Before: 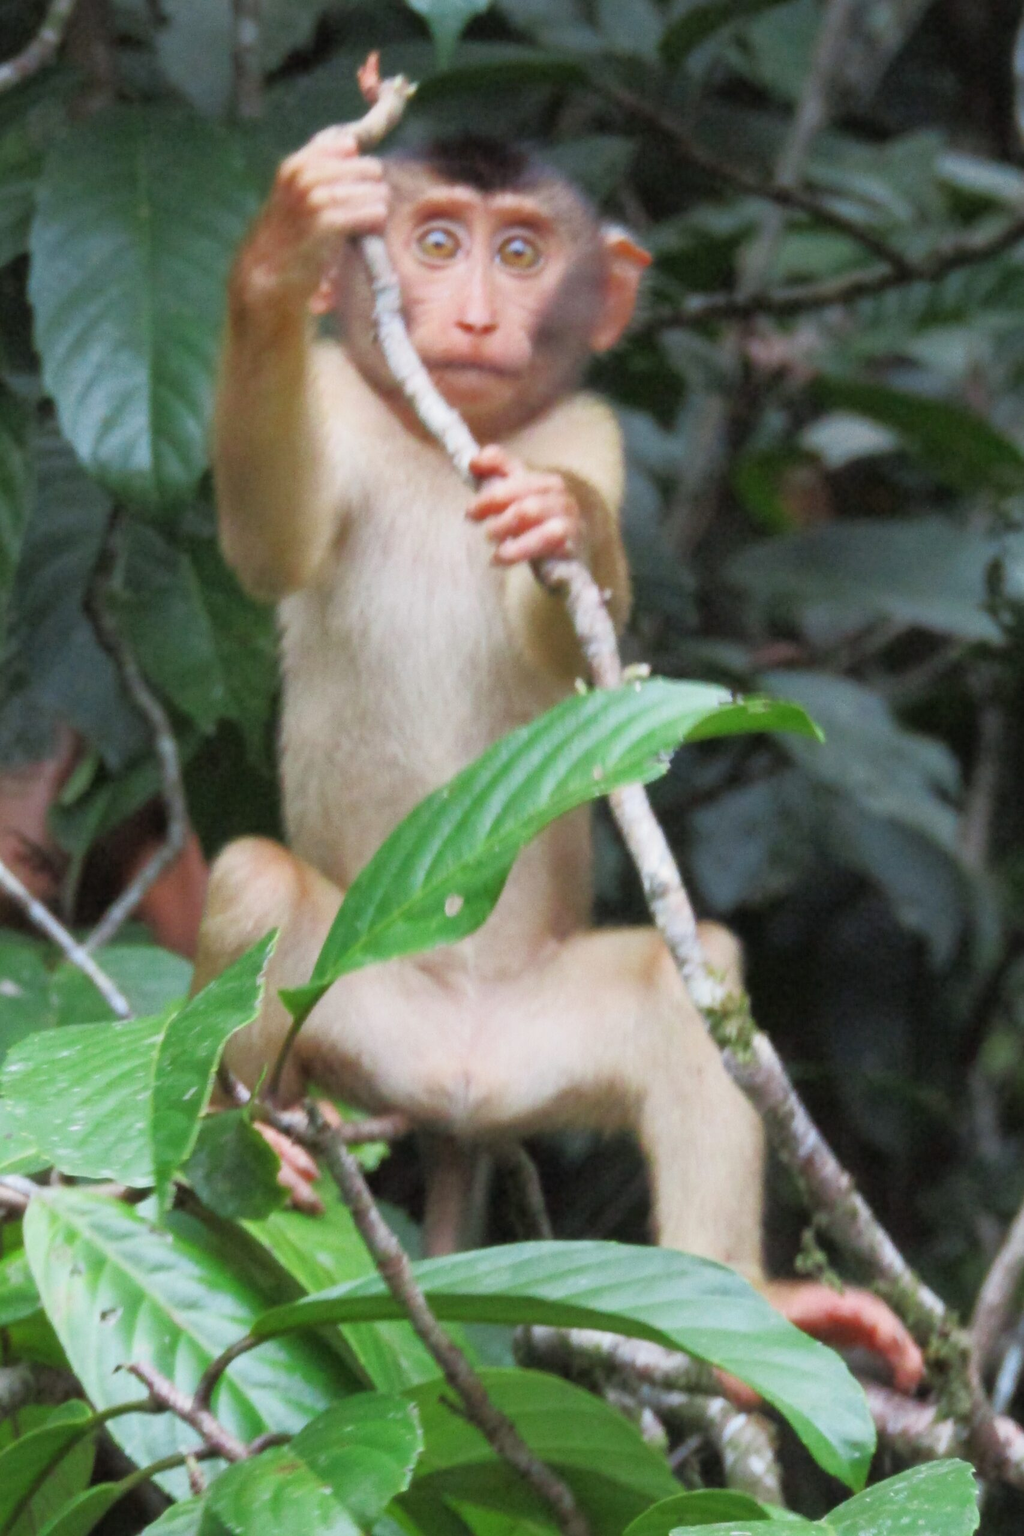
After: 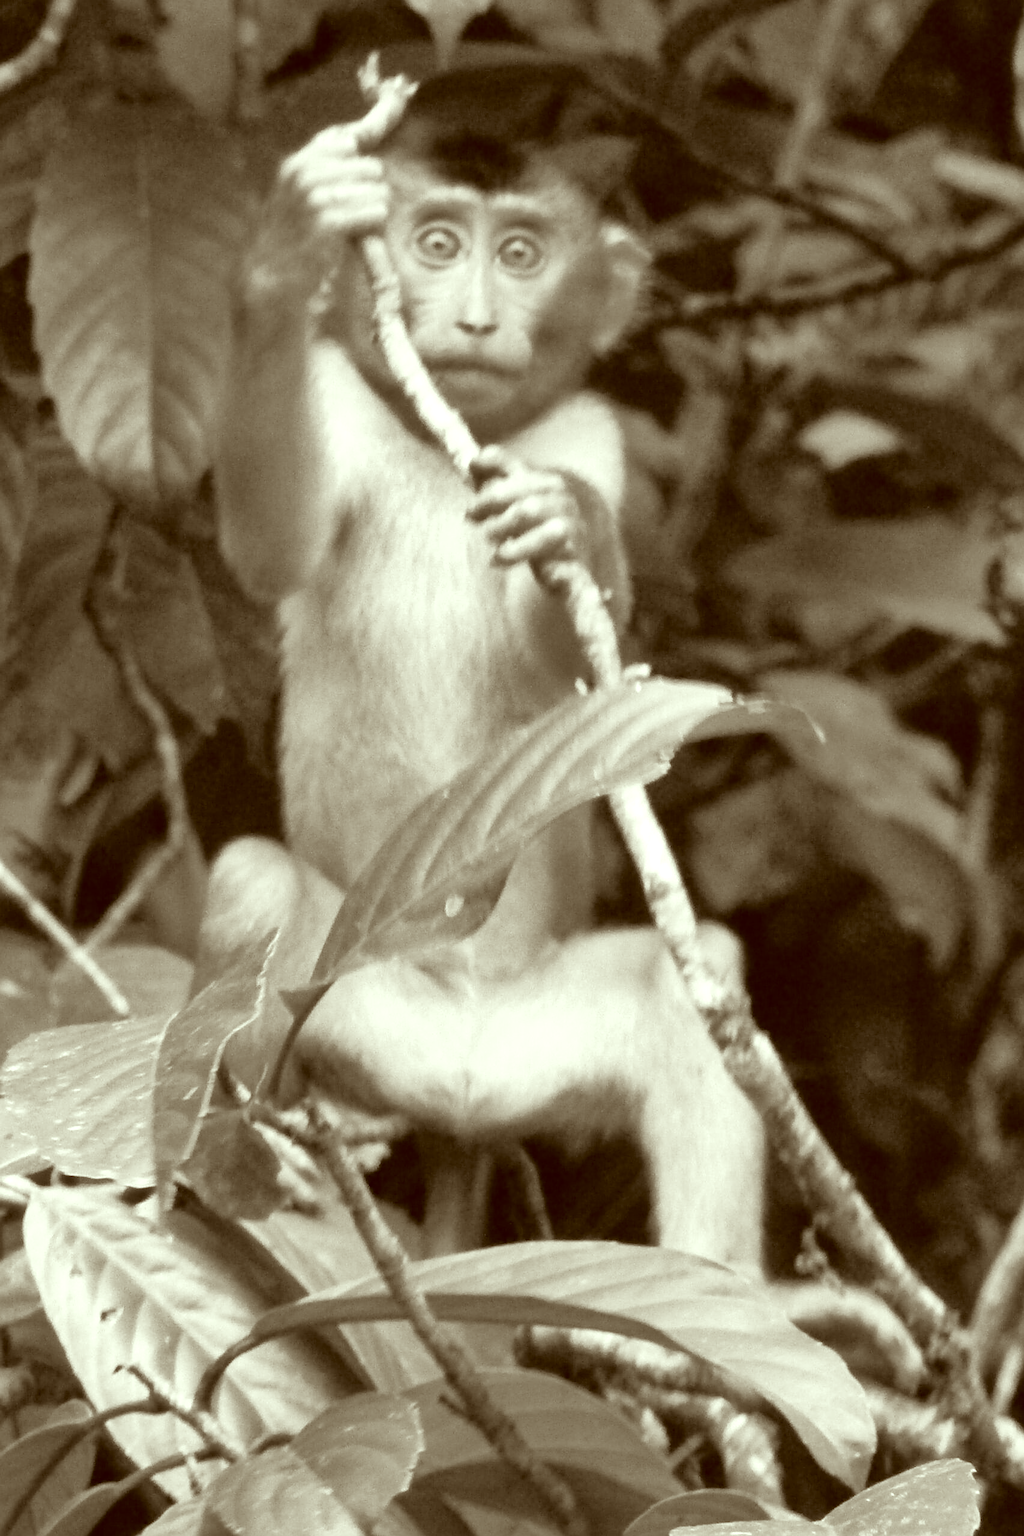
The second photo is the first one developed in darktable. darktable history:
tone equalizer: -8 EV -0.757 EV, -7 EV -0.67 EV, -6 EV -0.617 EV, -5 EV -0.393 EV, -3 EV 0.4 EV, -2 EV 0.6 EV, -1 EV 0.701 EV, +0 EV 0.738 EV, mask exposure compensation -0.5 EV
color correction: highlights a* -6.12, highlights b* 9.2, shadows a* 10.59, shadows b* 23.26
exposure: exposure -0.154 EV, compensate highlight preservation false
shadows and highlights: soften with gaussian
sharpen: on, module defaults
contrast brightness saturation: saturation -0.996
